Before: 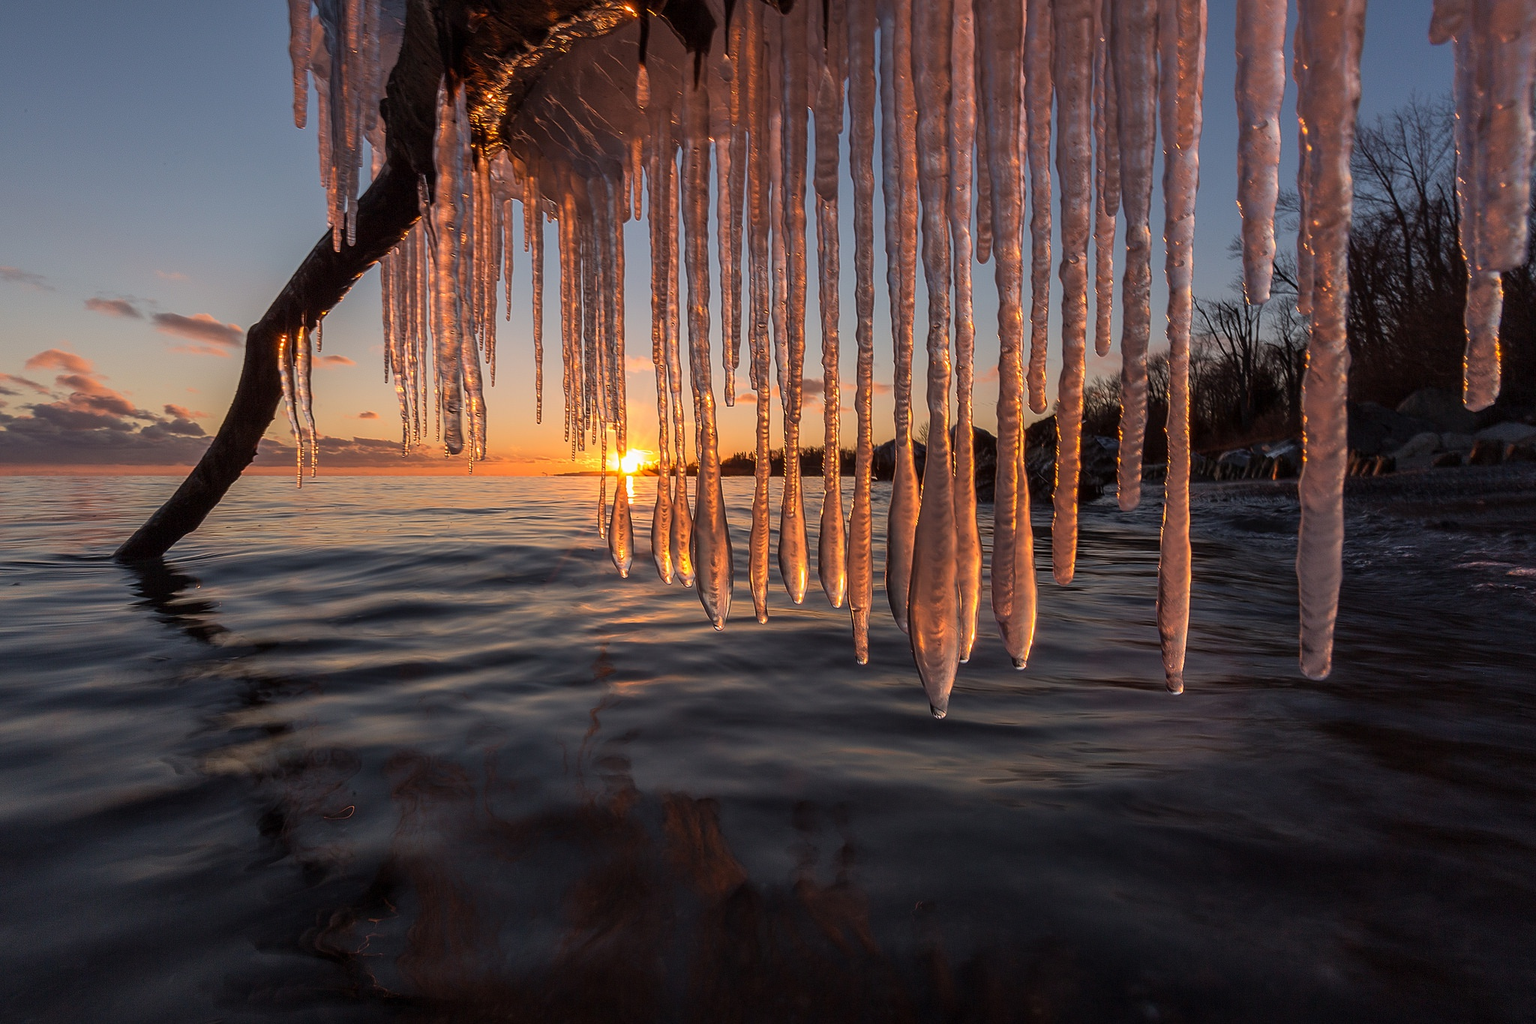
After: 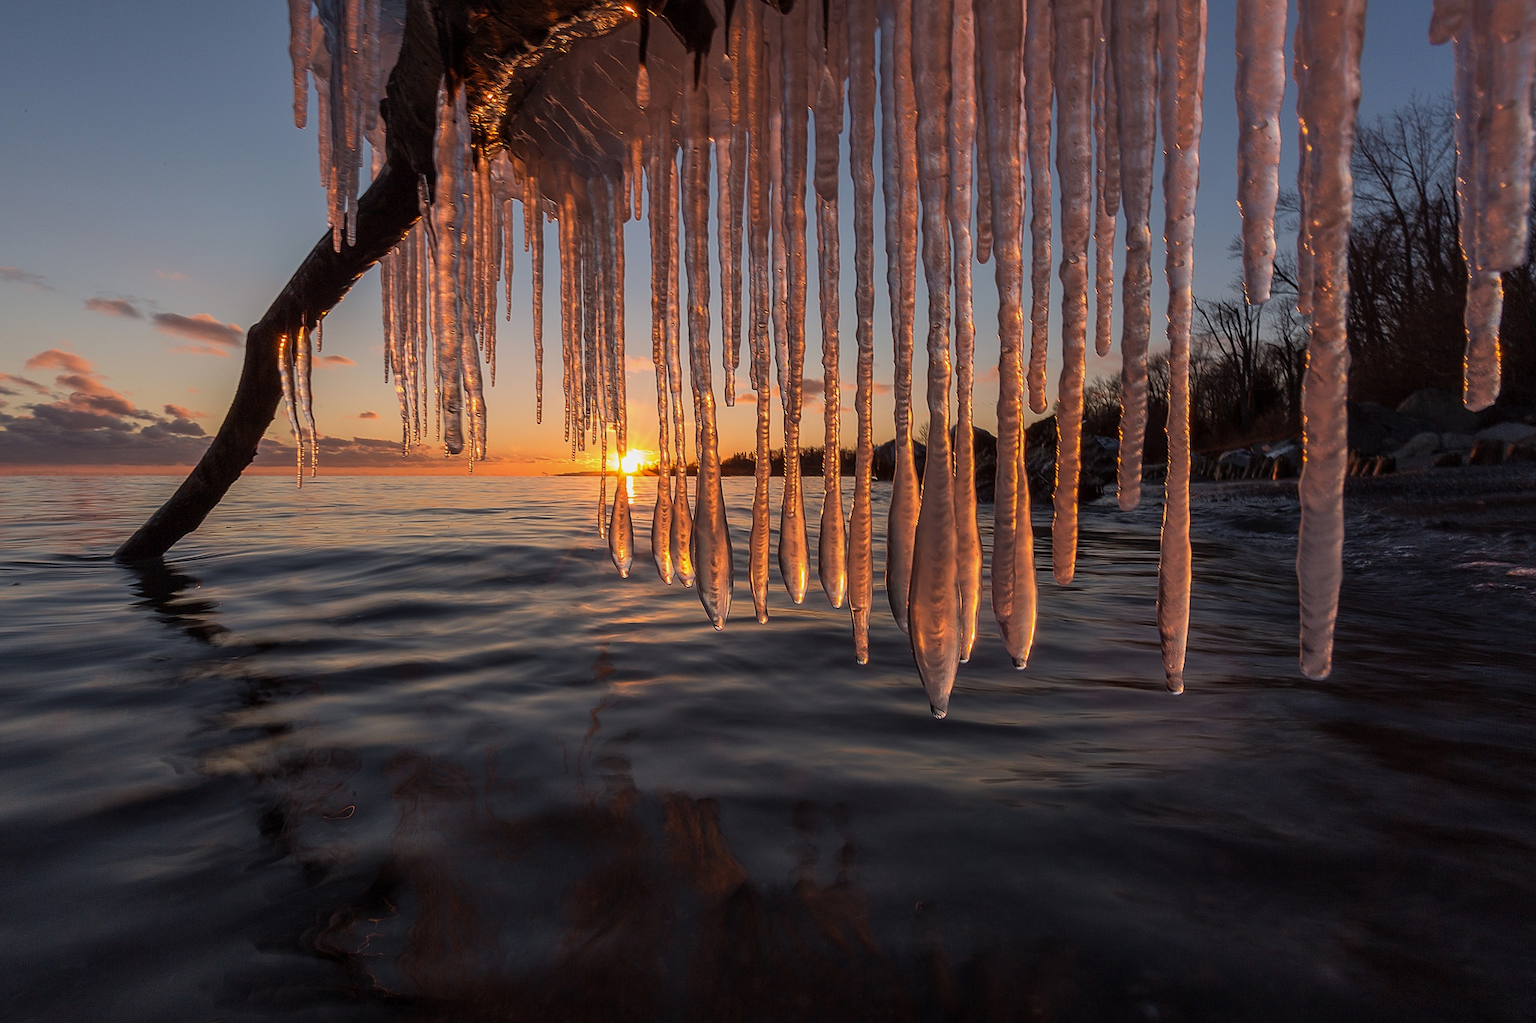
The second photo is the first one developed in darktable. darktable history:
exposure: exposure -0.157 EV, compensate highlight preservation false
